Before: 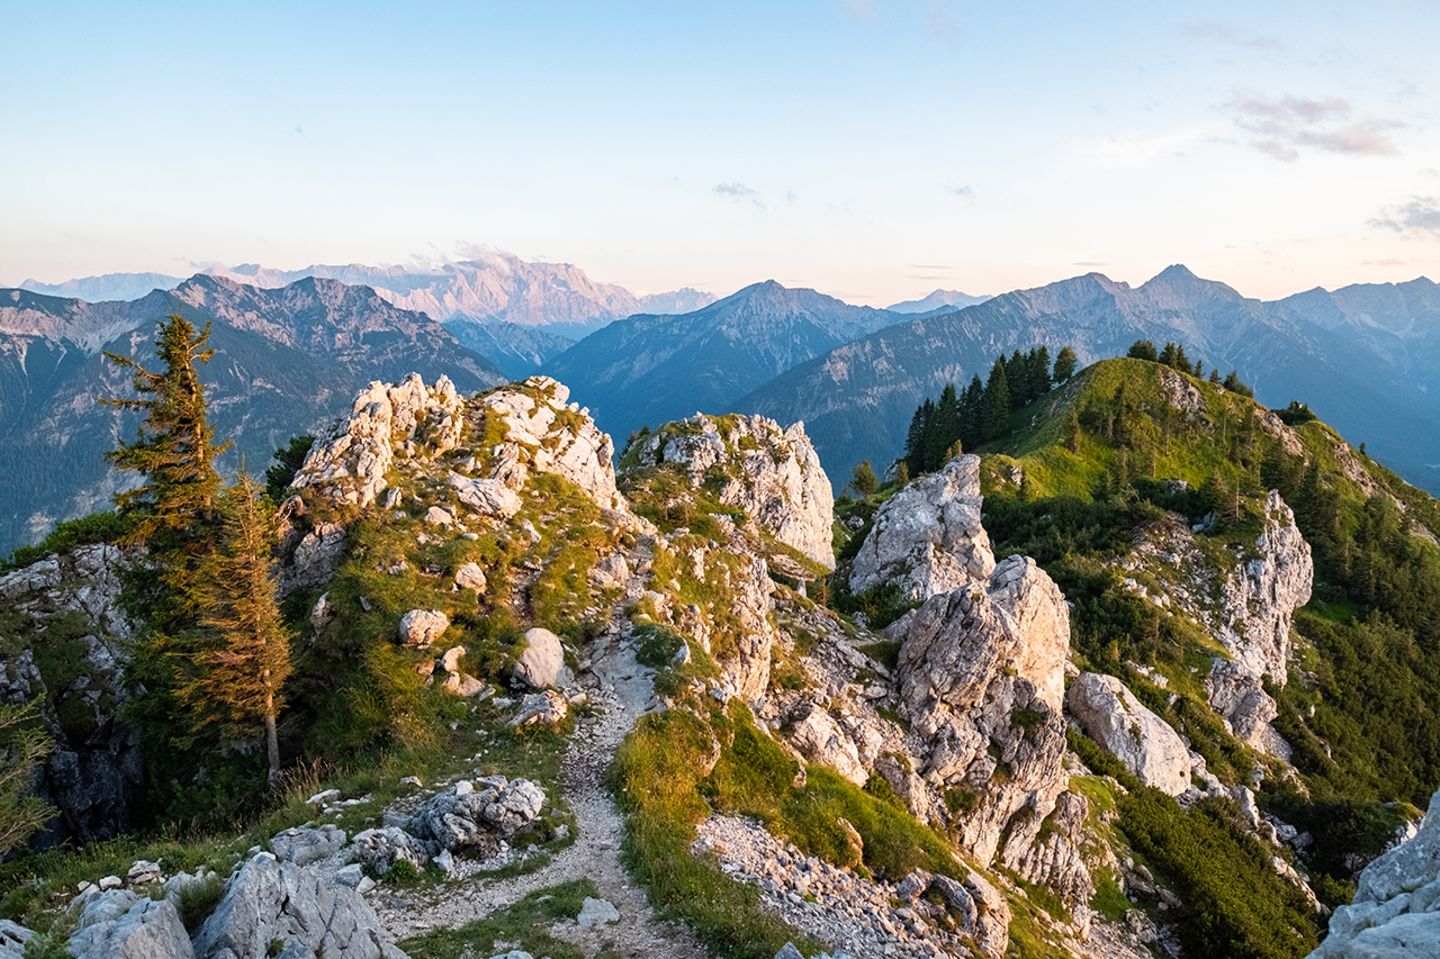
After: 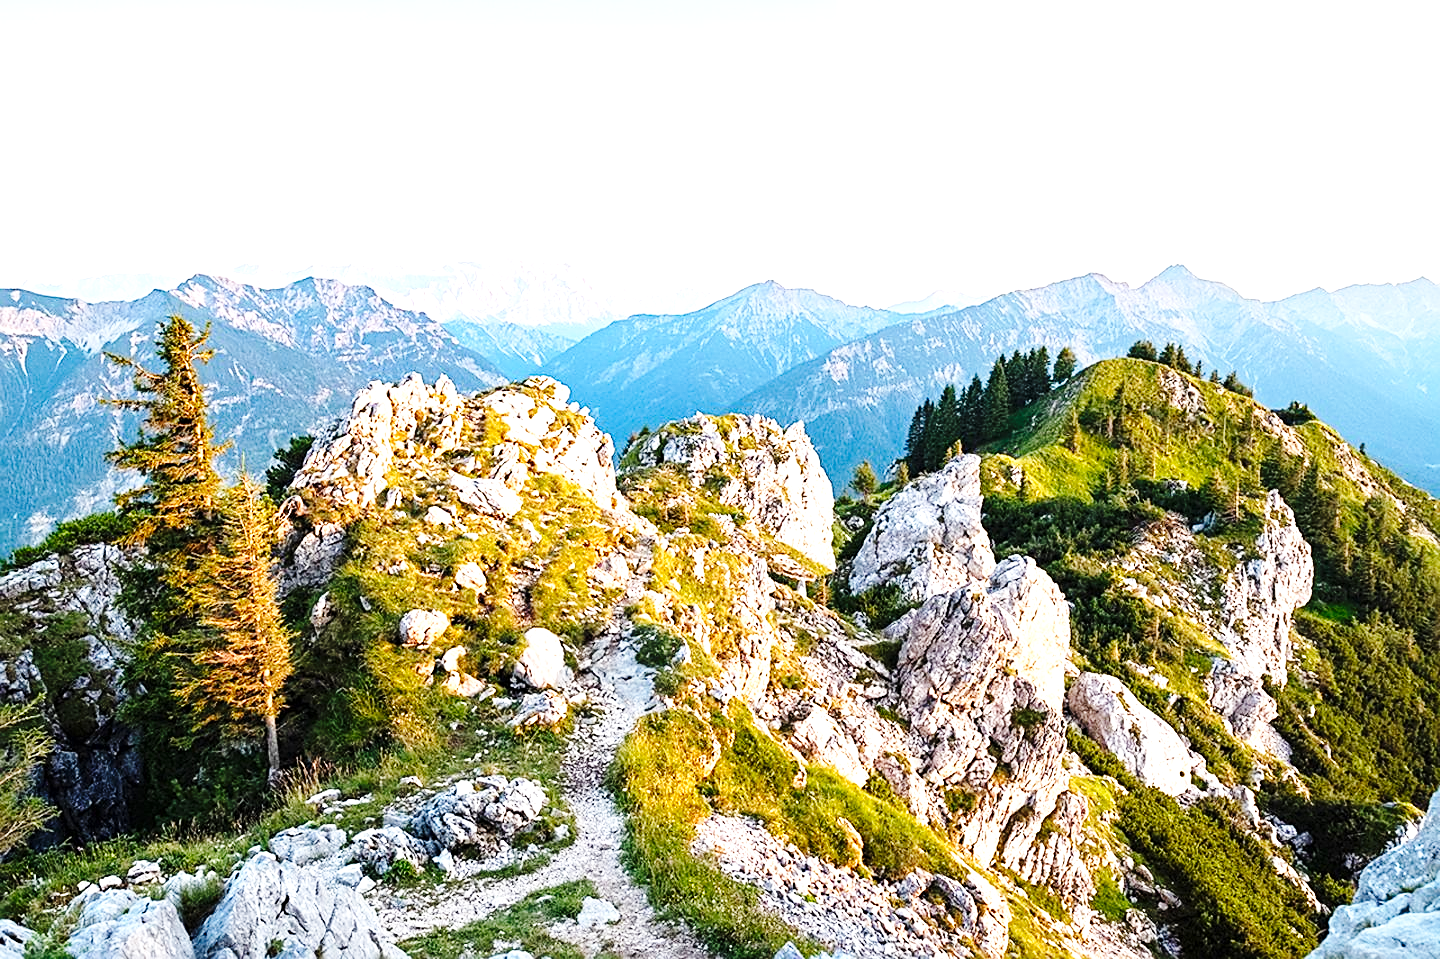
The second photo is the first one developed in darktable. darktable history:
sharpen: on, module defaults
exposure: exposure 1.16 EV, compensate exposure bias true, compensate highlight preservation false
base curve: curves: ch0 [(0, 0) (0.036, 0.025) (0.121, 0.166) (0.206, 0.329) (0.605, 0.79) (1, 1)], preserve colors none
